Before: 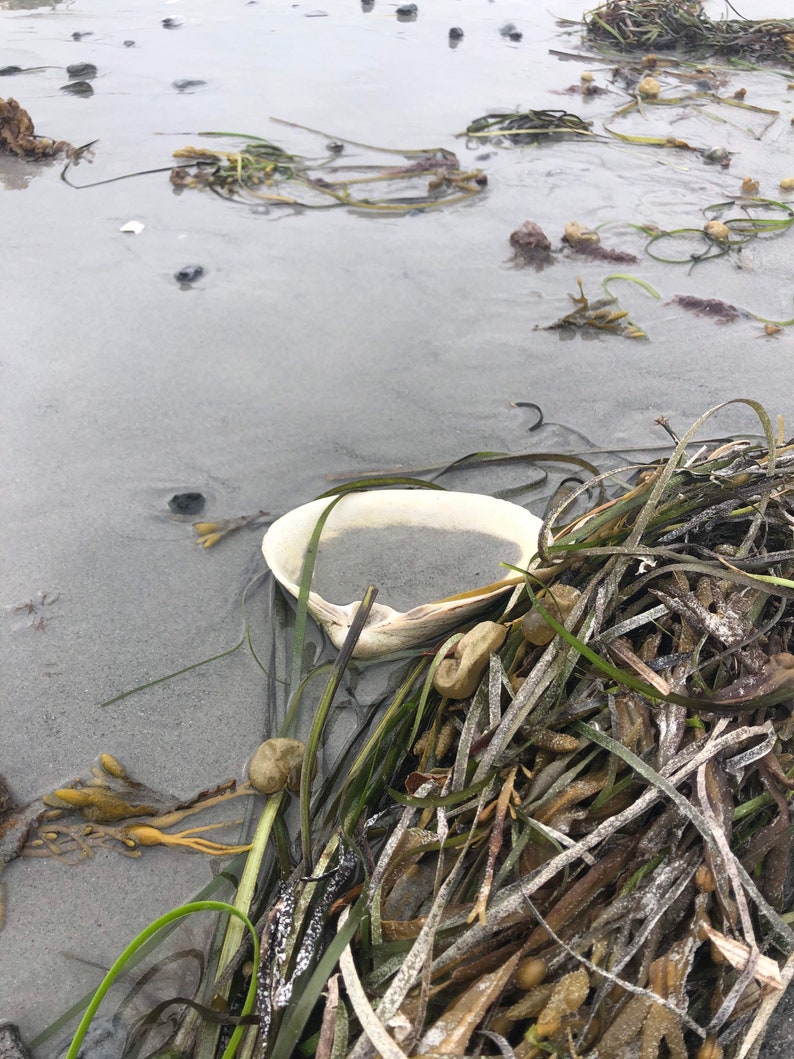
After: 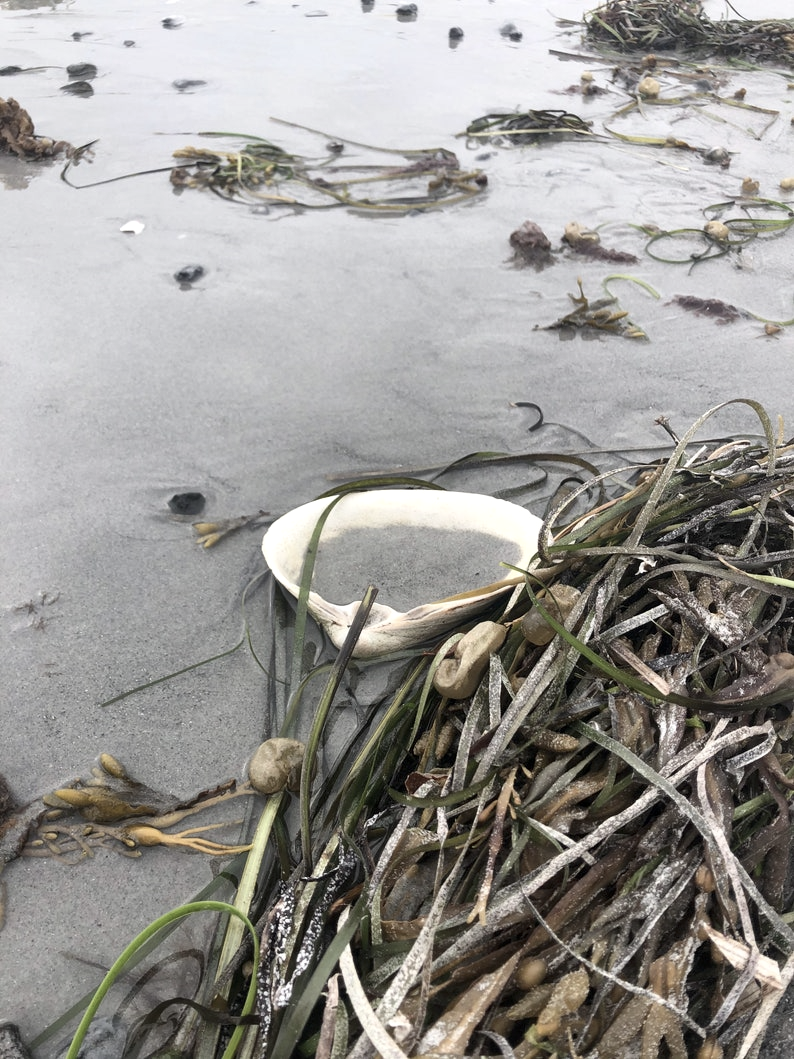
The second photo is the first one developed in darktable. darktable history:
contrast brightness saturation: contrast 0.096, saturation -0.362
local contrast: mode bilateral grid, contrast 19, coarseness 50, detail 132%, midtone range 0.2
